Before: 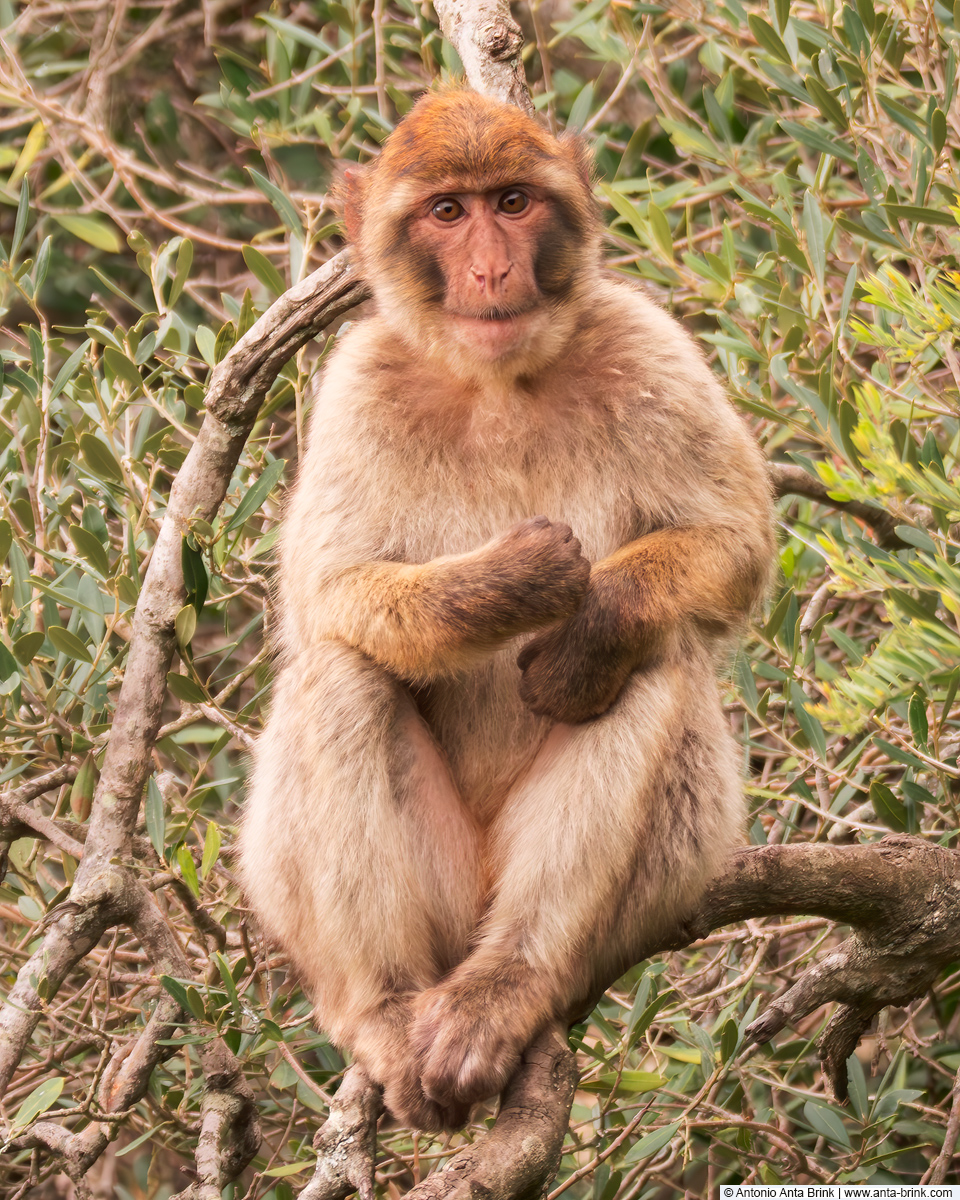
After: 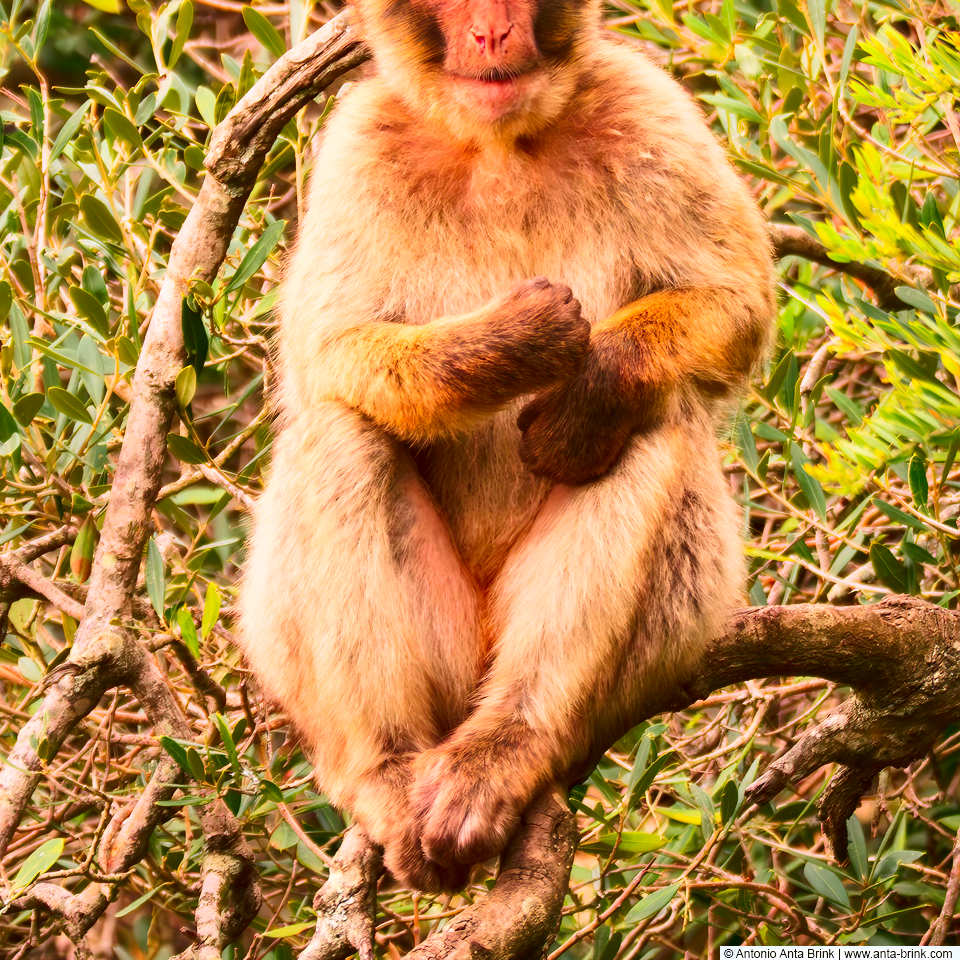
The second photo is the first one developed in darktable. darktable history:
contrast brightness saturation: contrast 0.26, brightness 0.02, saturation 0.87
crop and rotate: top 19.998%
